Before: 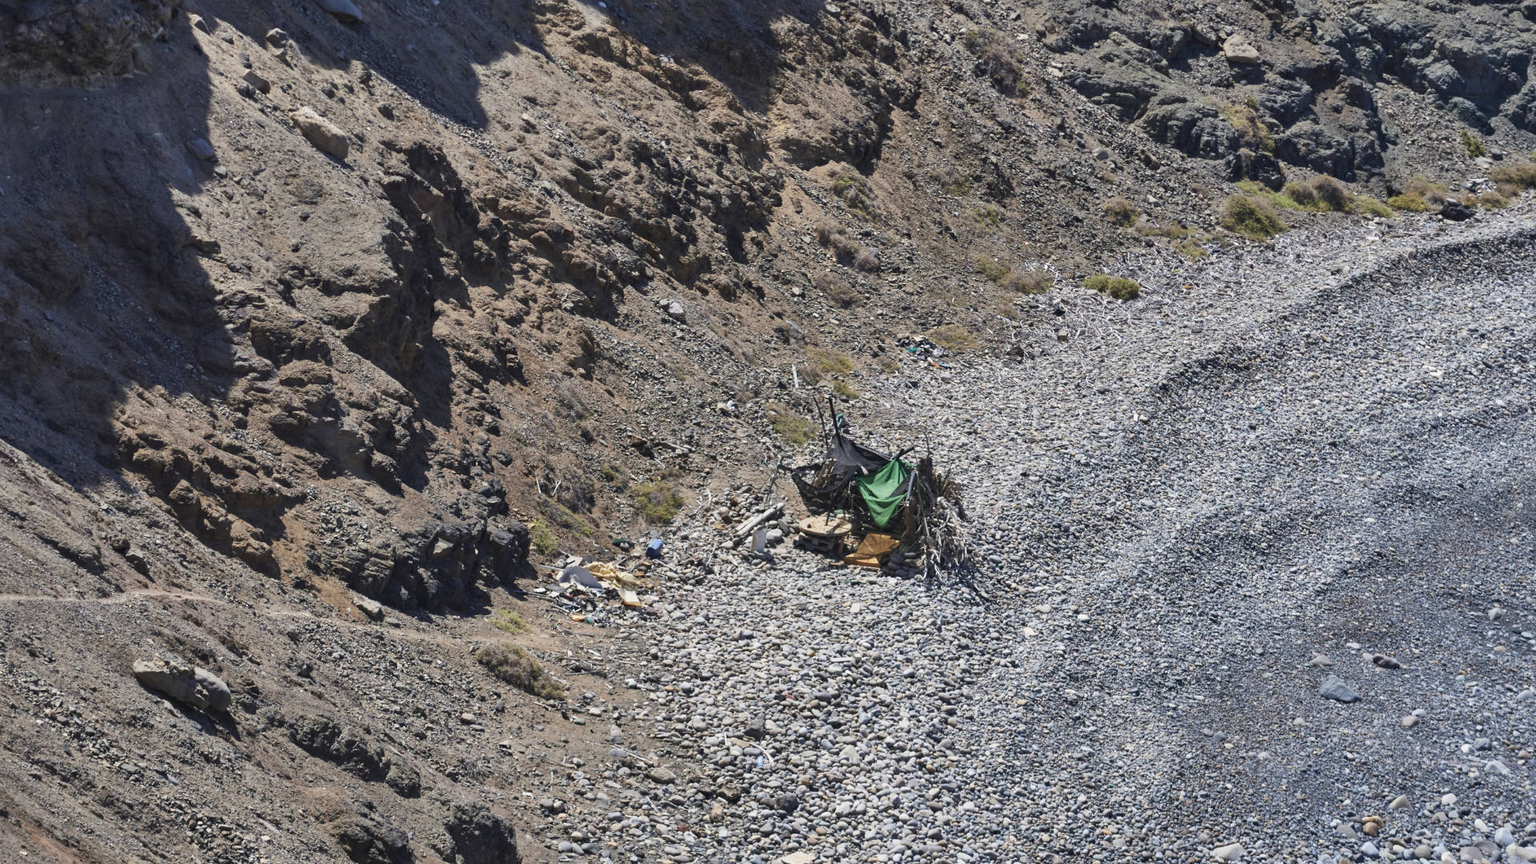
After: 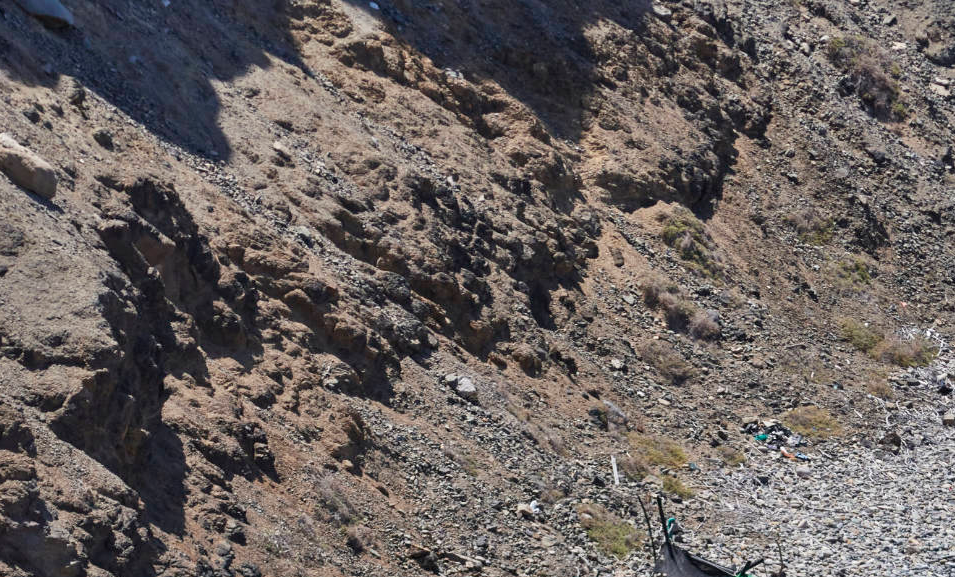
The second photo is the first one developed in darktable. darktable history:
crop: left 19.76%, right 30.465%, bottom 46.5%
